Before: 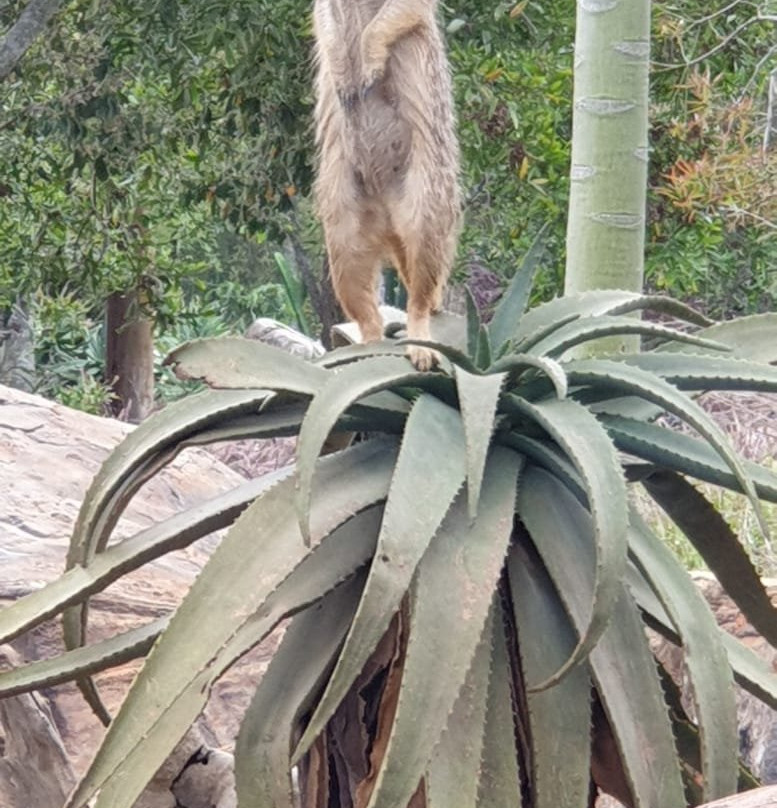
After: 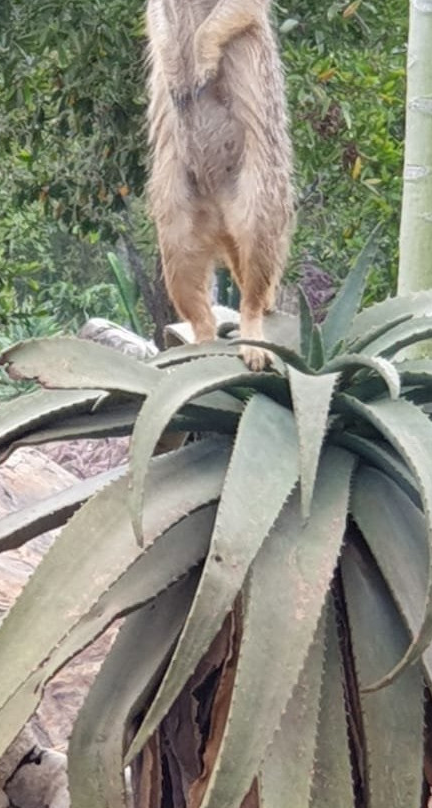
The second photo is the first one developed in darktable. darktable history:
crop: left 21.516%, right 22.517%
